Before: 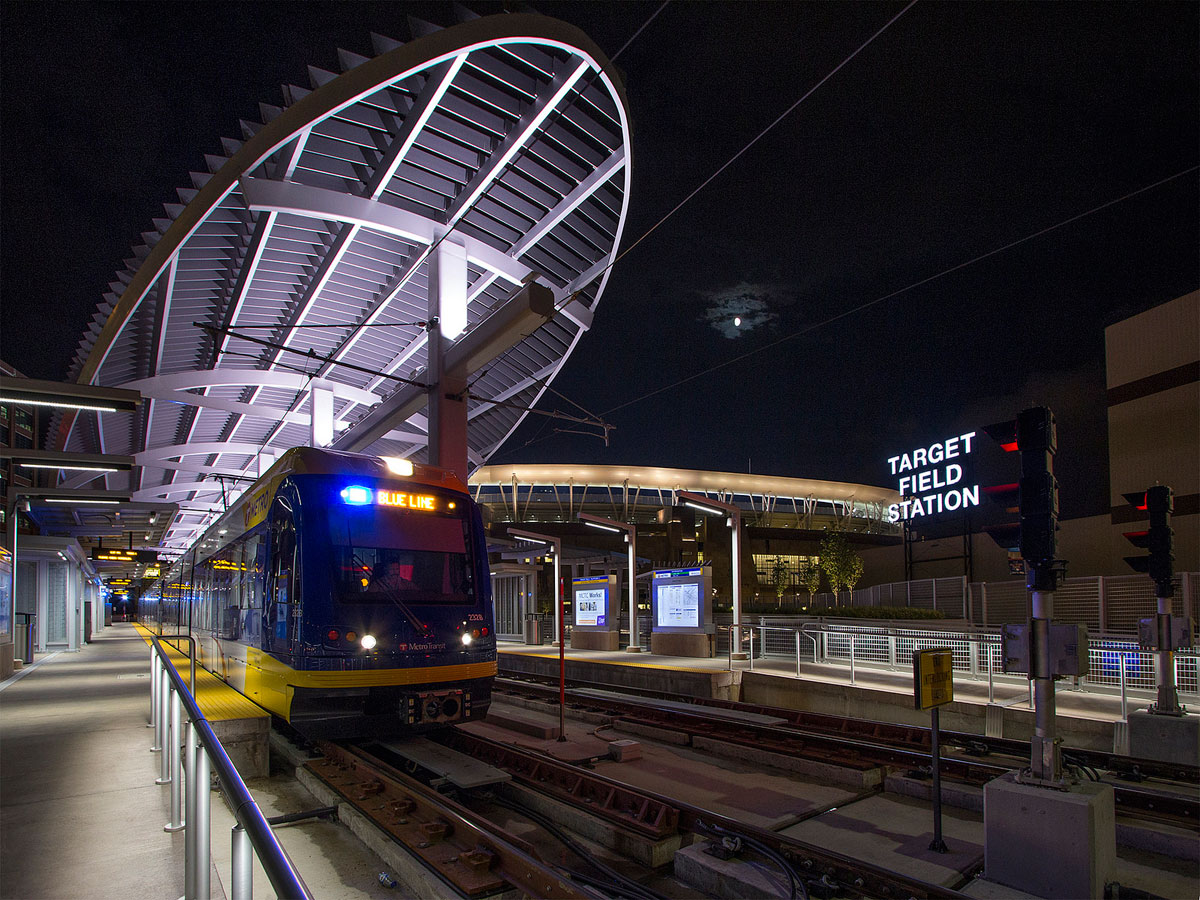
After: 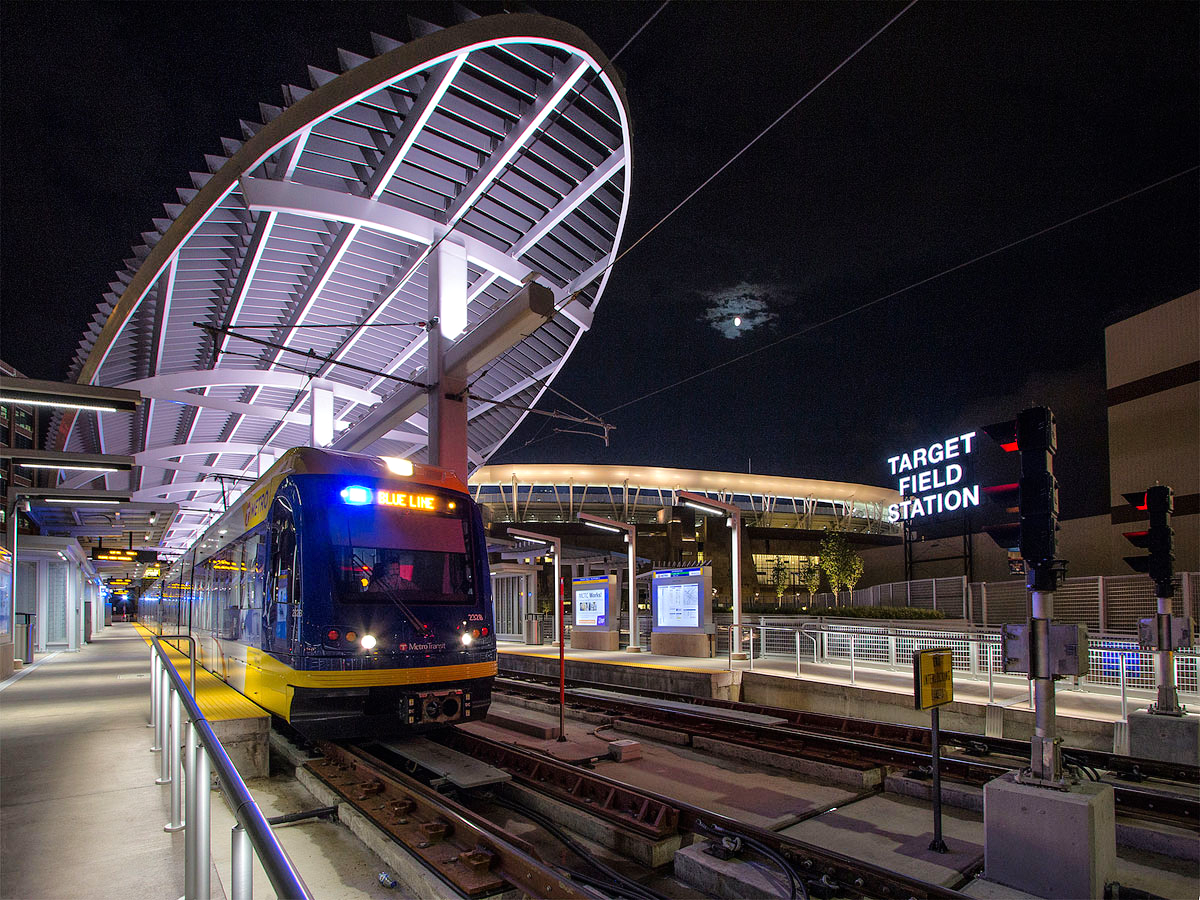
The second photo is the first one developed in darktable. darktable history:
tone equalizer: -7 EV 0.16 EV, -6 EV 0.581 EV, -5 EV 1.15 EV, -4 EV 1.34 EV, -3 EV 1.18 EV, -2 EV 0.6 EV, -1 EV 0.165 EV, mask exposure compensation -0.487 EV
